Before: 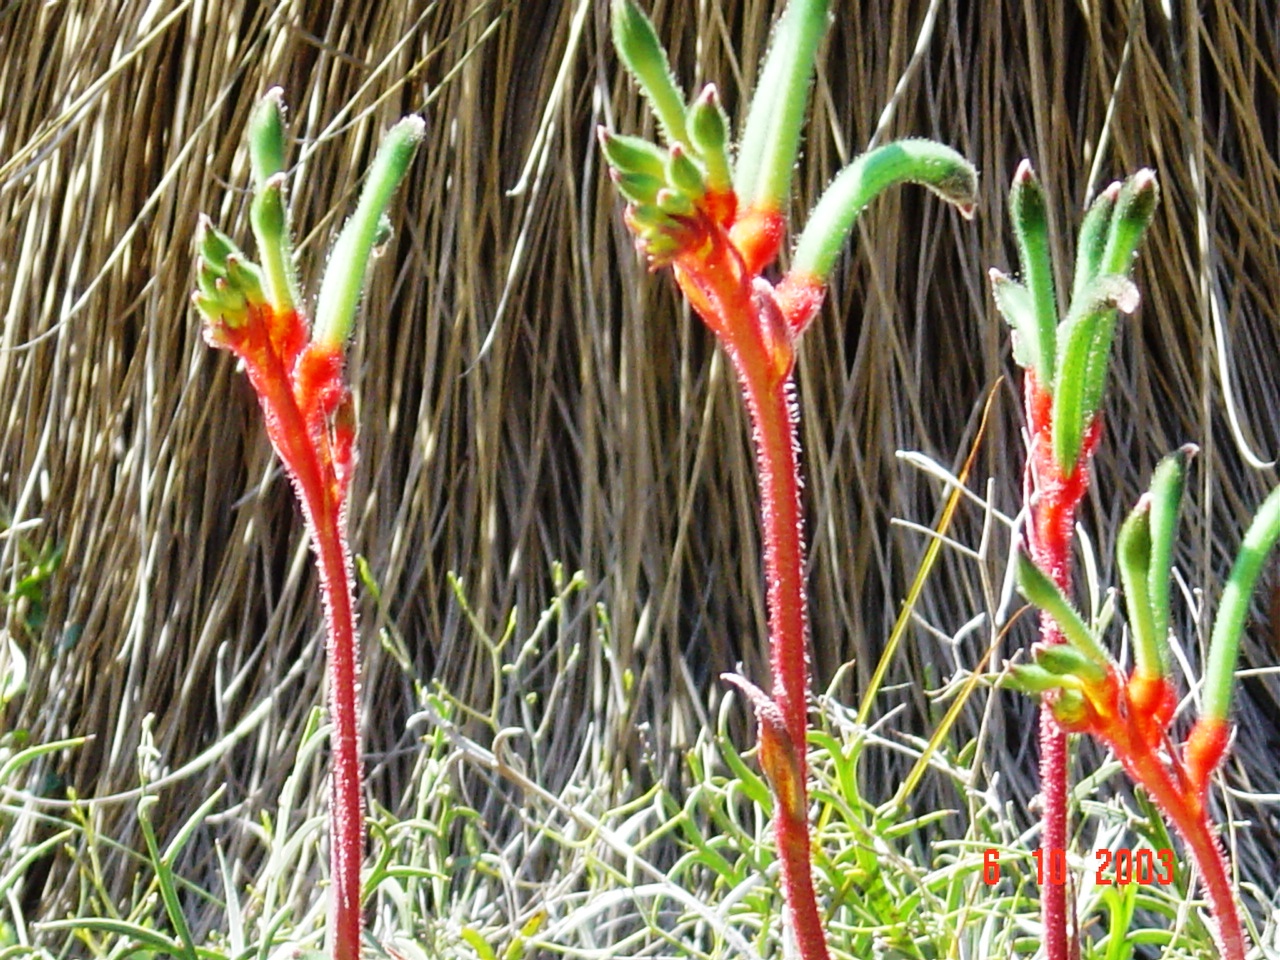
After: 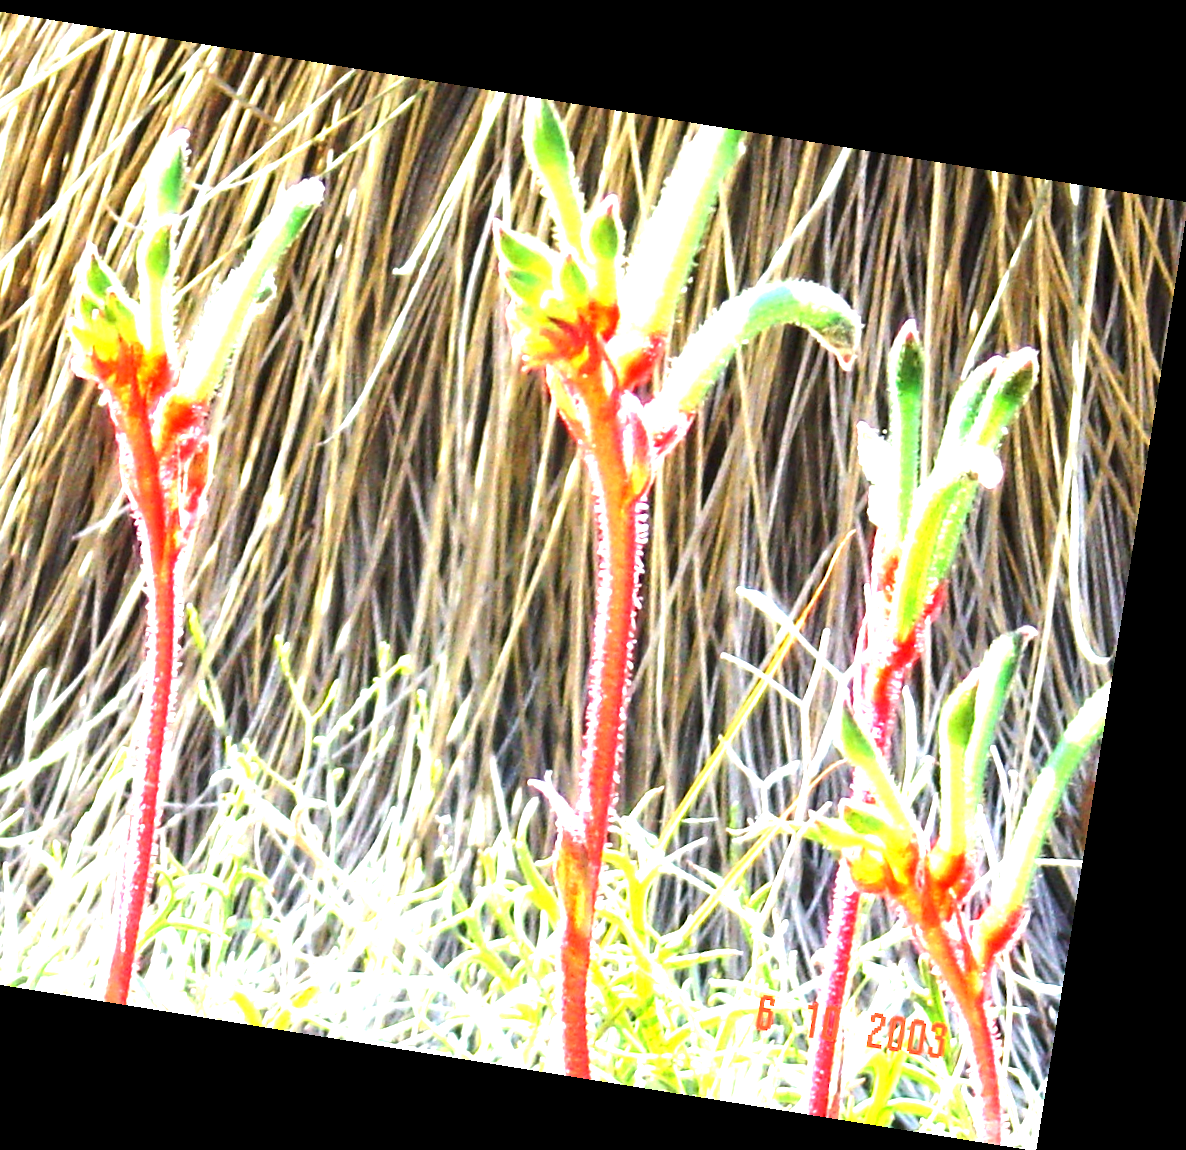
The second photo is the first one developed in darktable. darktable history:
crop: left 16.145%
rotate and perspective: rotation 9.12°, automatic cropping off
exposure: exposure 2.003 EV, compensate highlight preservation false
